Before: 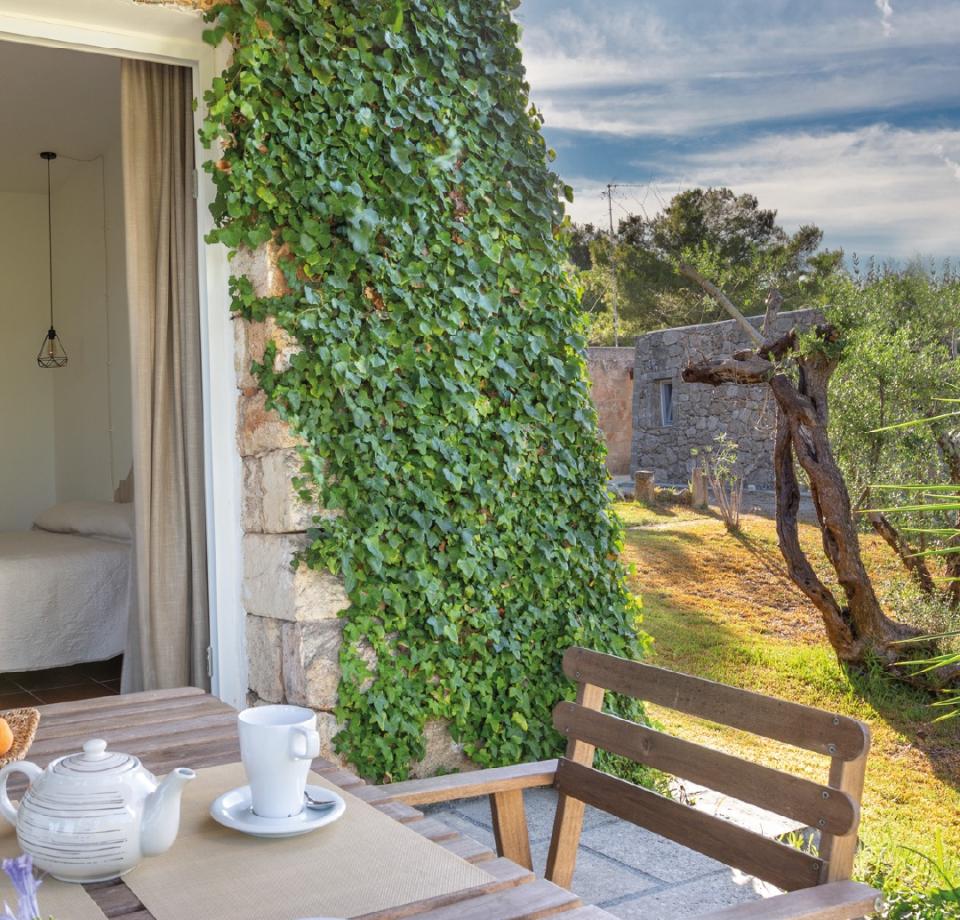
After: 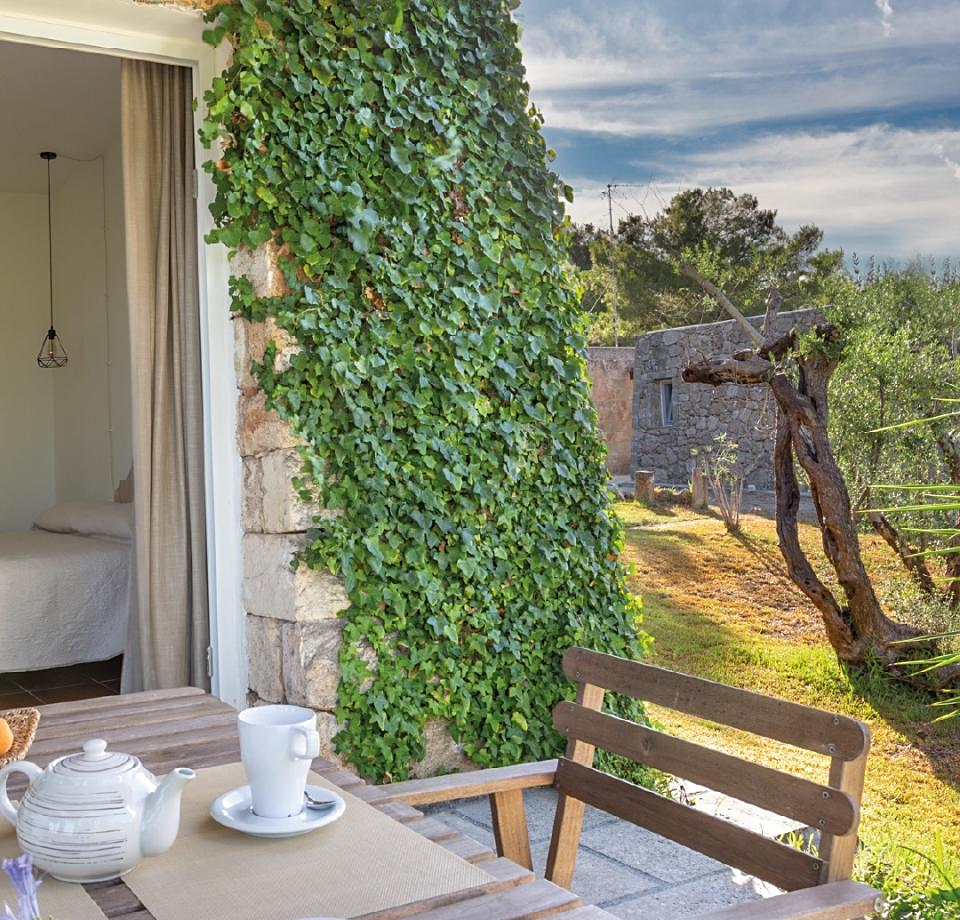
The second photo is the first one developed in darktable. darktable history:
sharpen: radius 1.869, amount 0.403, threshold 1.303
